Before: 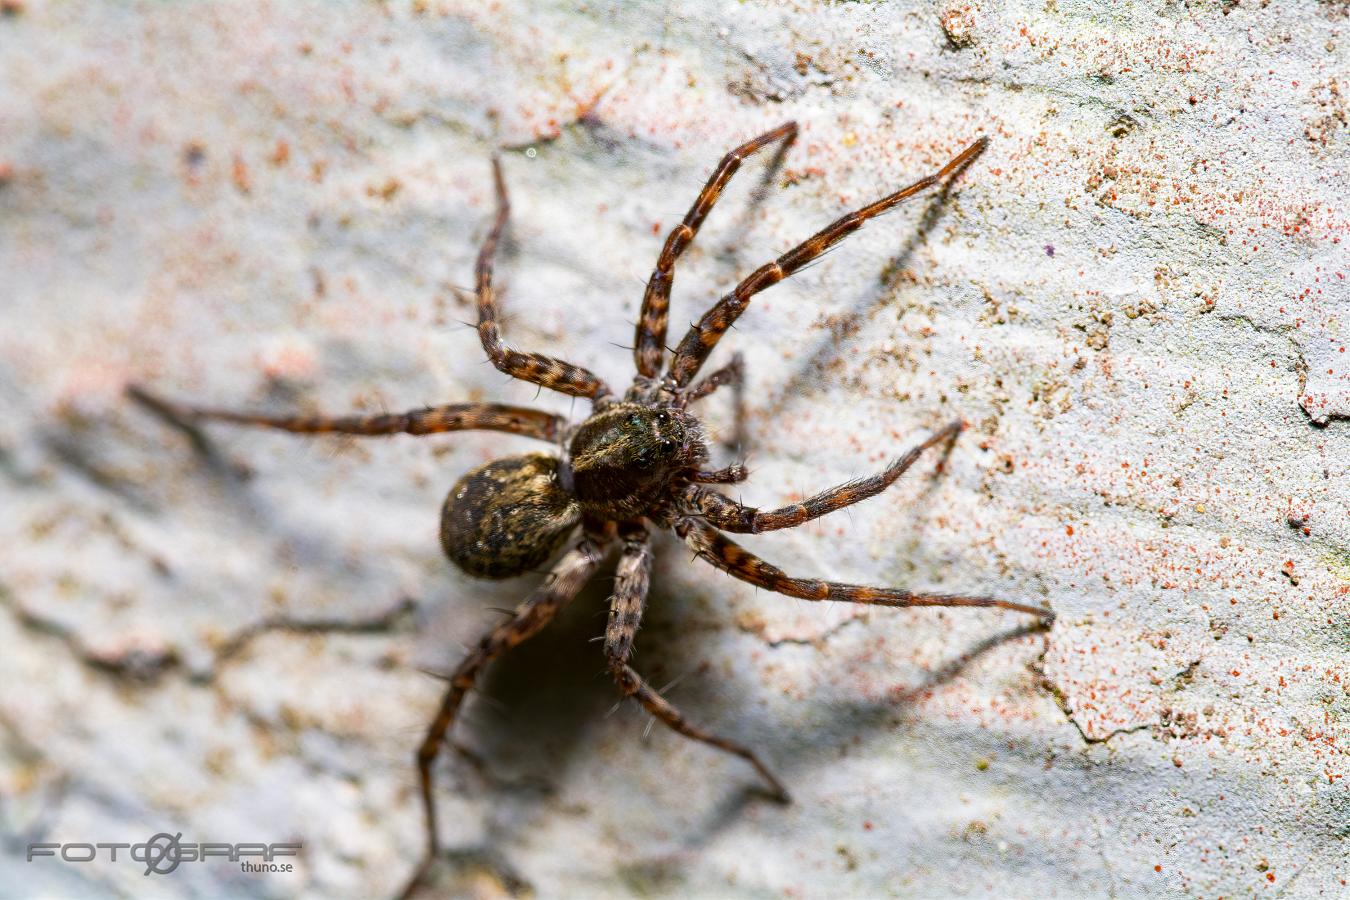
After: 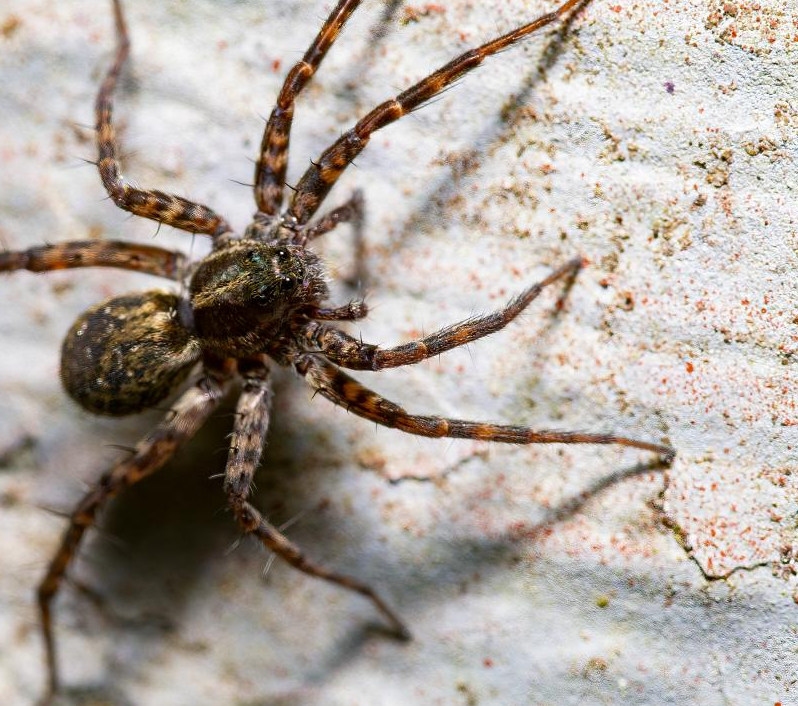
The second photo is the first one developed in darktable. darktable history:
crop and rotate: left 28.159%, top 18.117%, right 12.669%, bottom 3.405%
